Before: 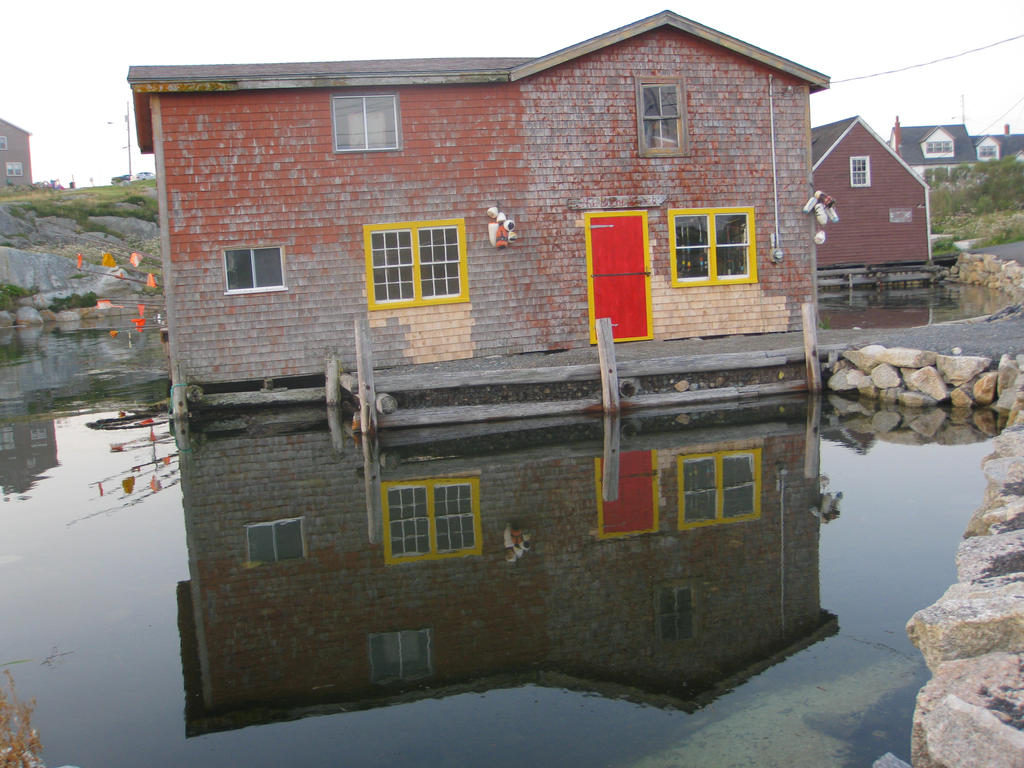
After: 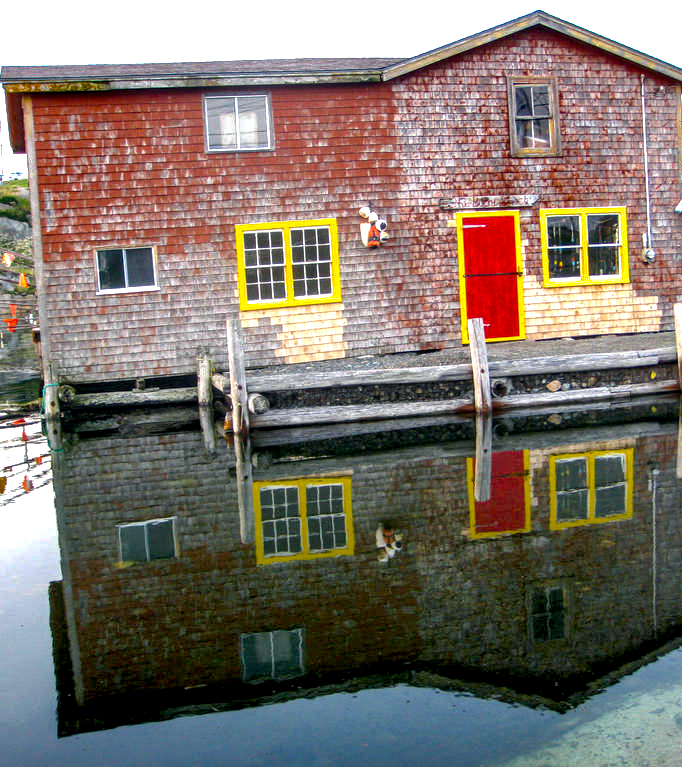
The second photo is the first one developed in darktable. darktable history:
local contrast: highlights 18%, detail 187%
crop and rotate: left 12.514%, right 20.843%
exposure: black level correction 0.009, exposure 0.015 EV, compensate highlight preservation false
shadows and highlights: on, module defaults
color balance rgb: shadows lift › chroma 4.279%, shadows lift › hue 252.15°, perceptual saturation grading › global saturation 30.713%, perceptual brilliance grading › global brilliance 11.76%, perceptual brilliance grading › highlights 14.75%, global vibrance 26.711%, contrast 7.019%
